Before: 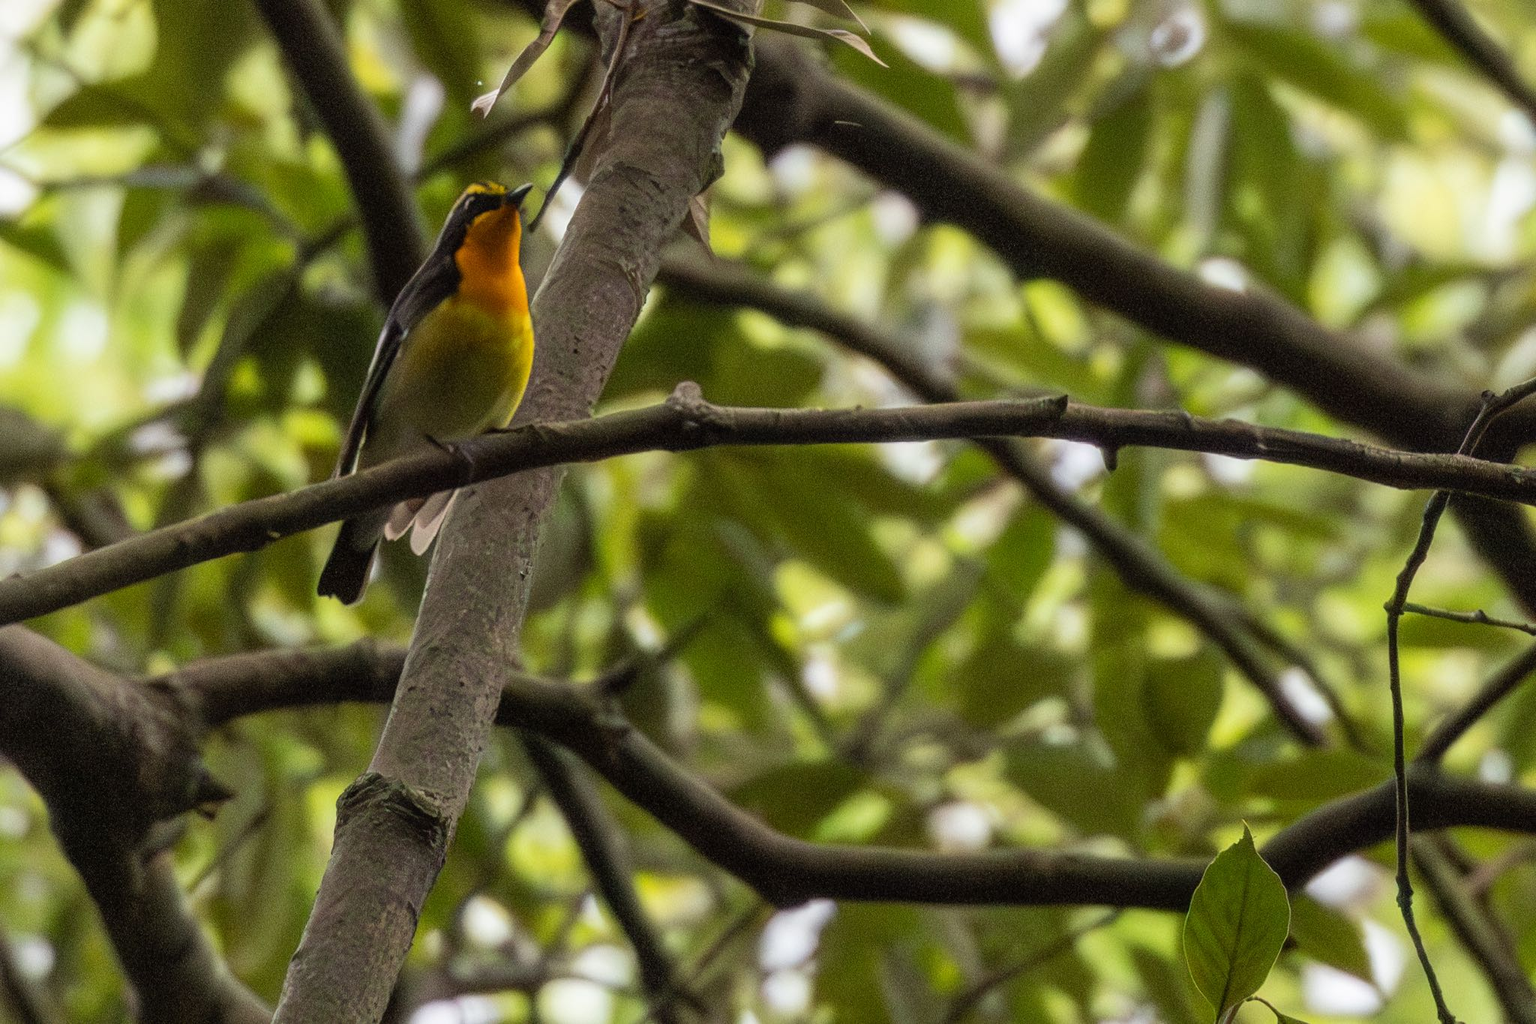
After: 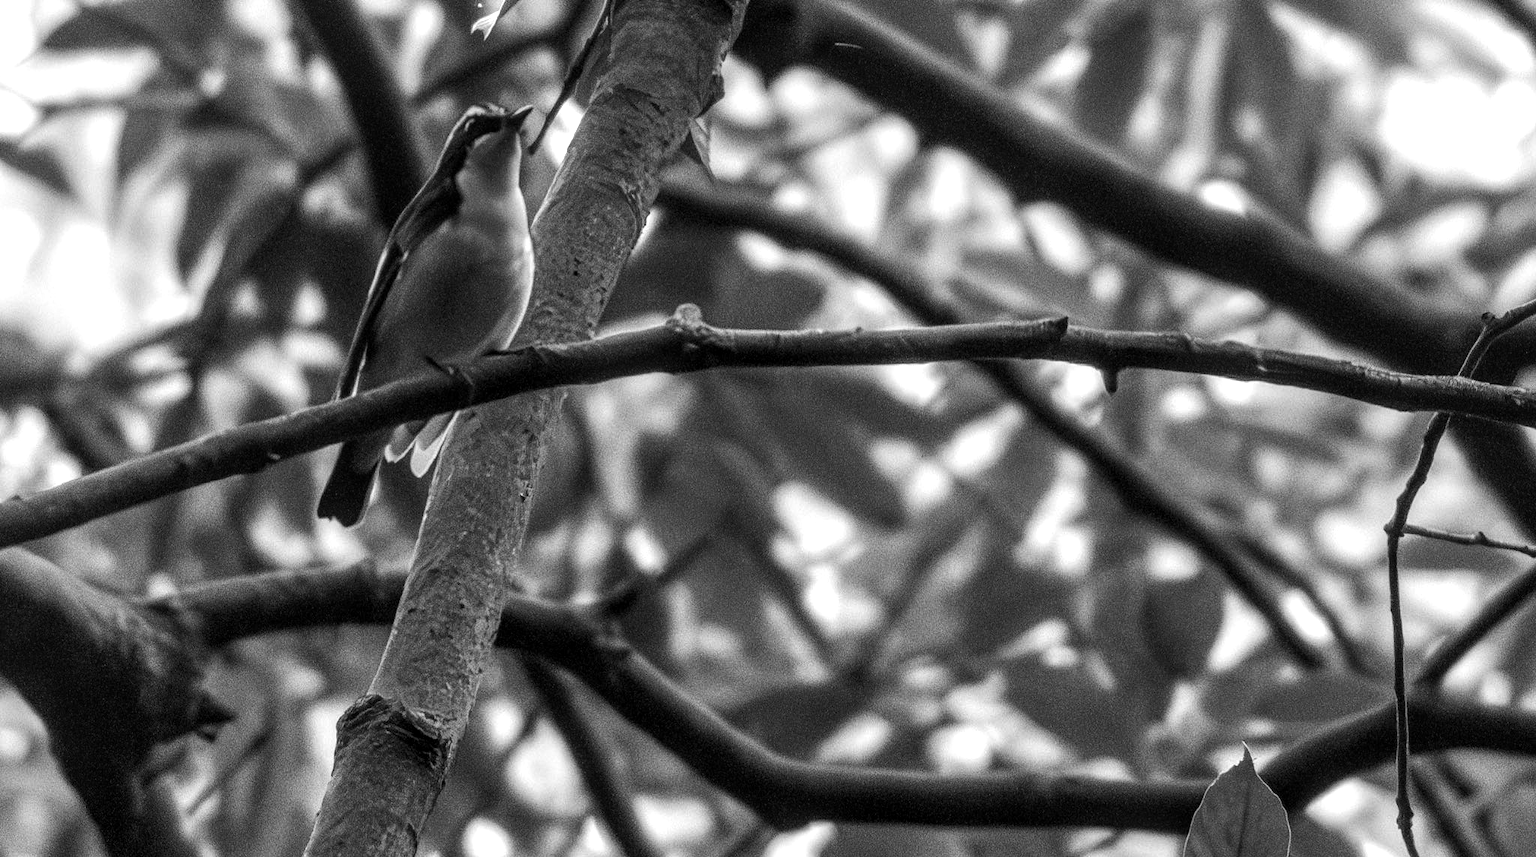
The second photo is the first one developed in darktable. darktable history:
crop: top 7.625%, bottom 8.027%
monochrome: on, module defaults
local contrast: on, module defaults
tone equalizer: -8 EV -0.75 EV, -7 EV -0.7 EV, -6 EV -0.6 EV, -5 EV -0.4 EV, -3 EV 0.4 EV, -2 EV 0.6 EV, -1 EV 0.7 EV, +0 EV 0.75 EV, edges refinement/feathering 500, mask exposure compensation -1.57 EV, preserve details no
